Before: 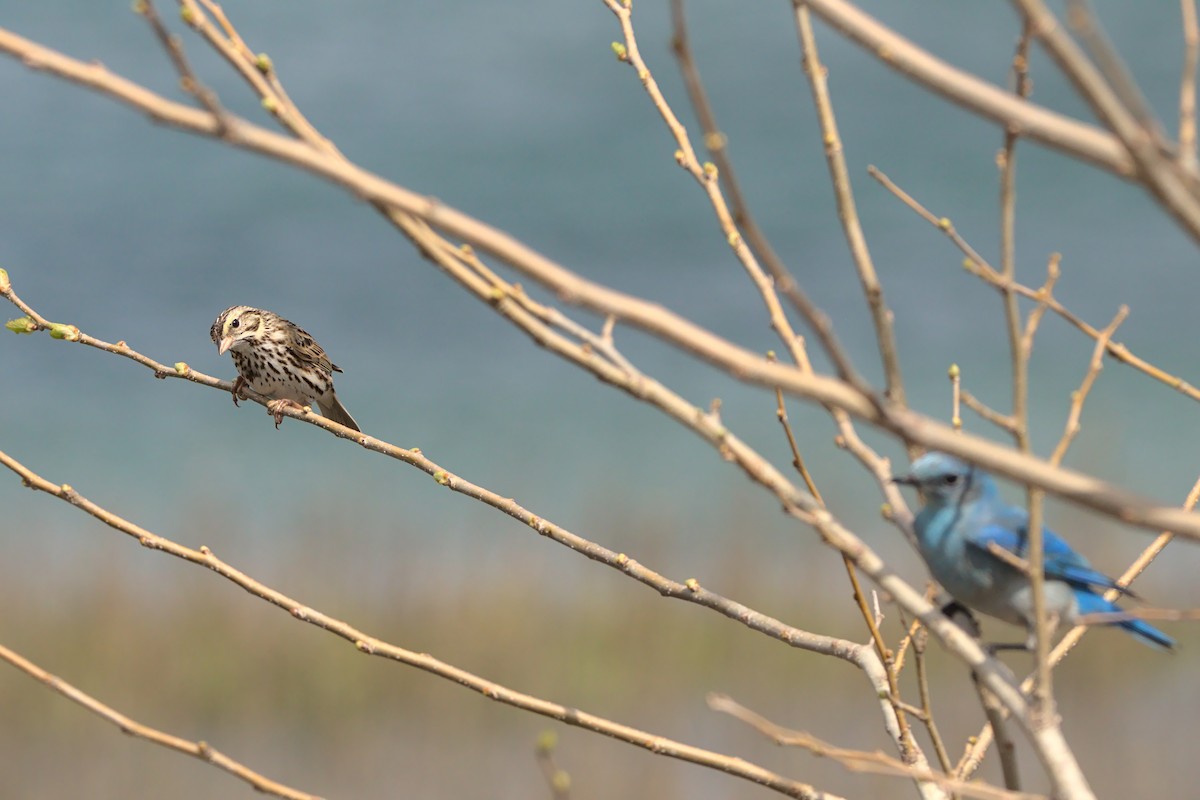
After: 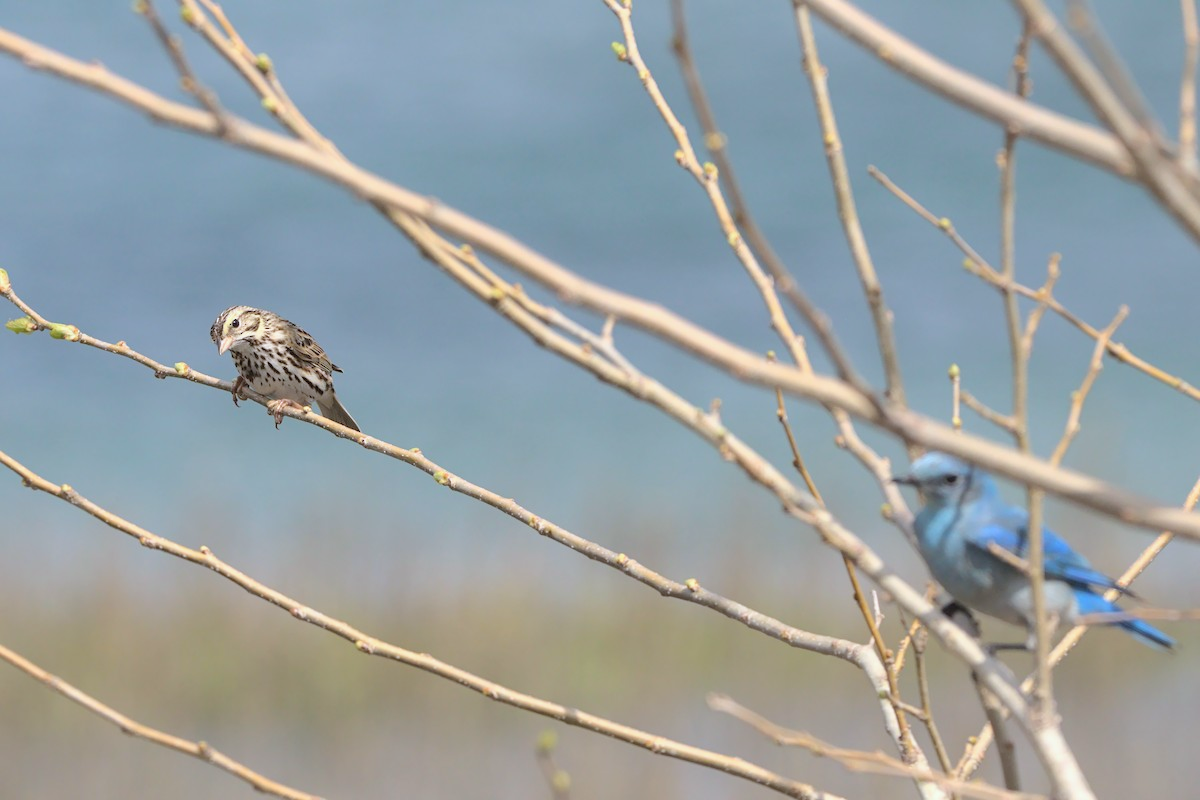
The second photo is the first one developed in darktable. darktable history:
exposure: compensate highlight preservation false
contrast brightness saturation: brightness 0.13
white balance: red 0.954, blue 1.079
